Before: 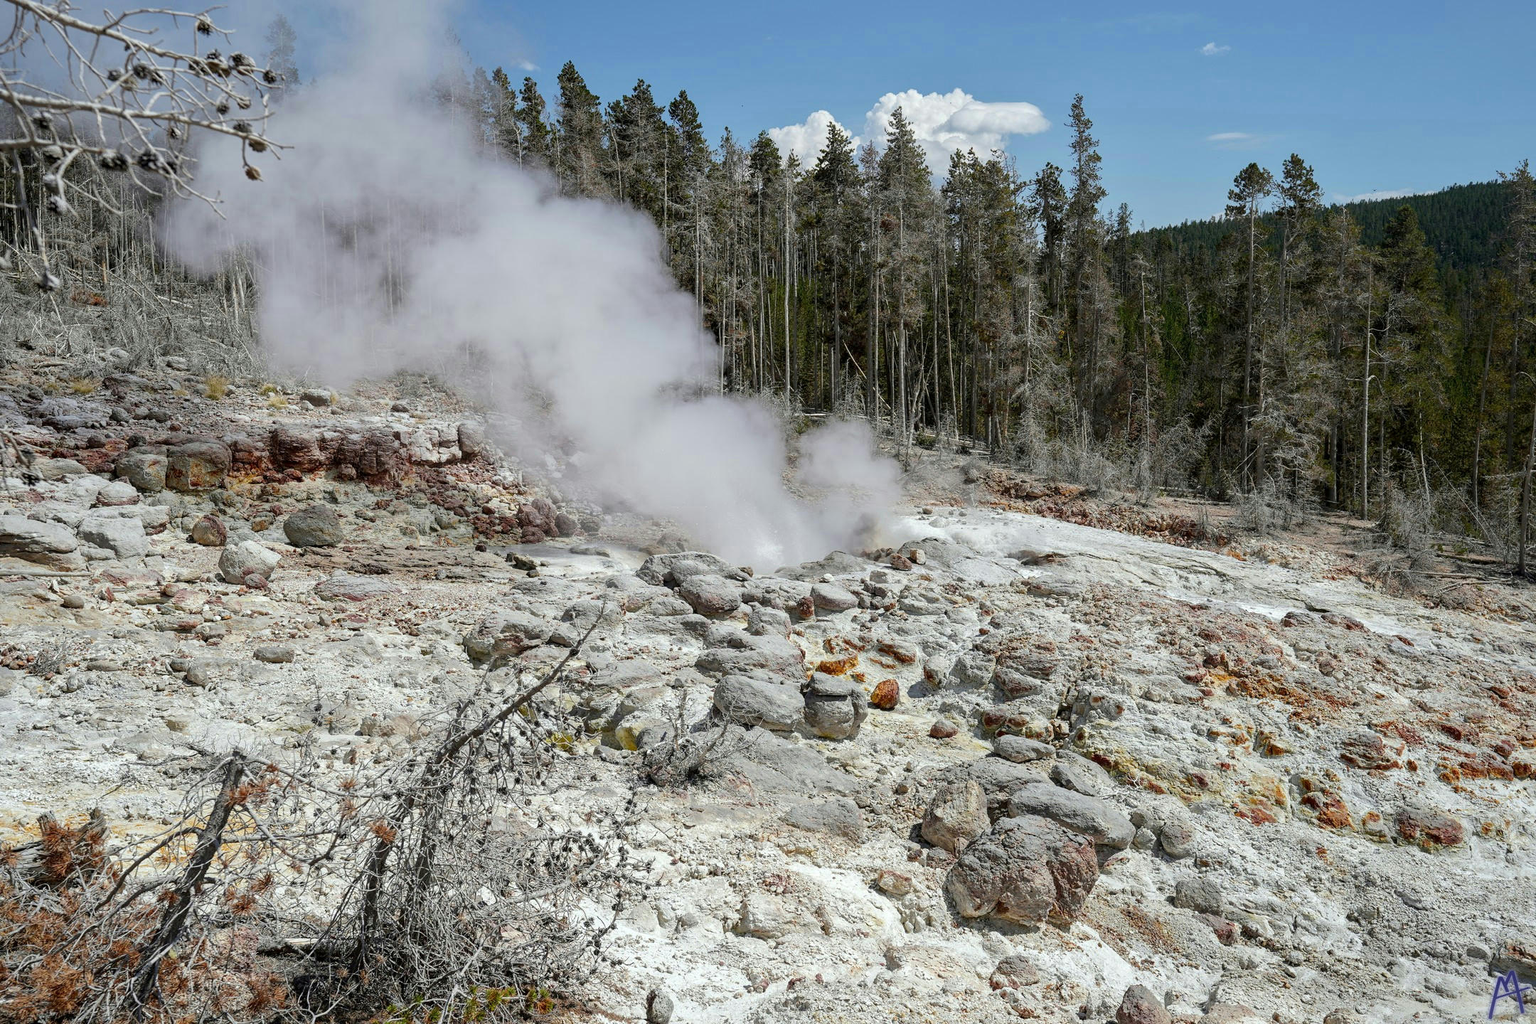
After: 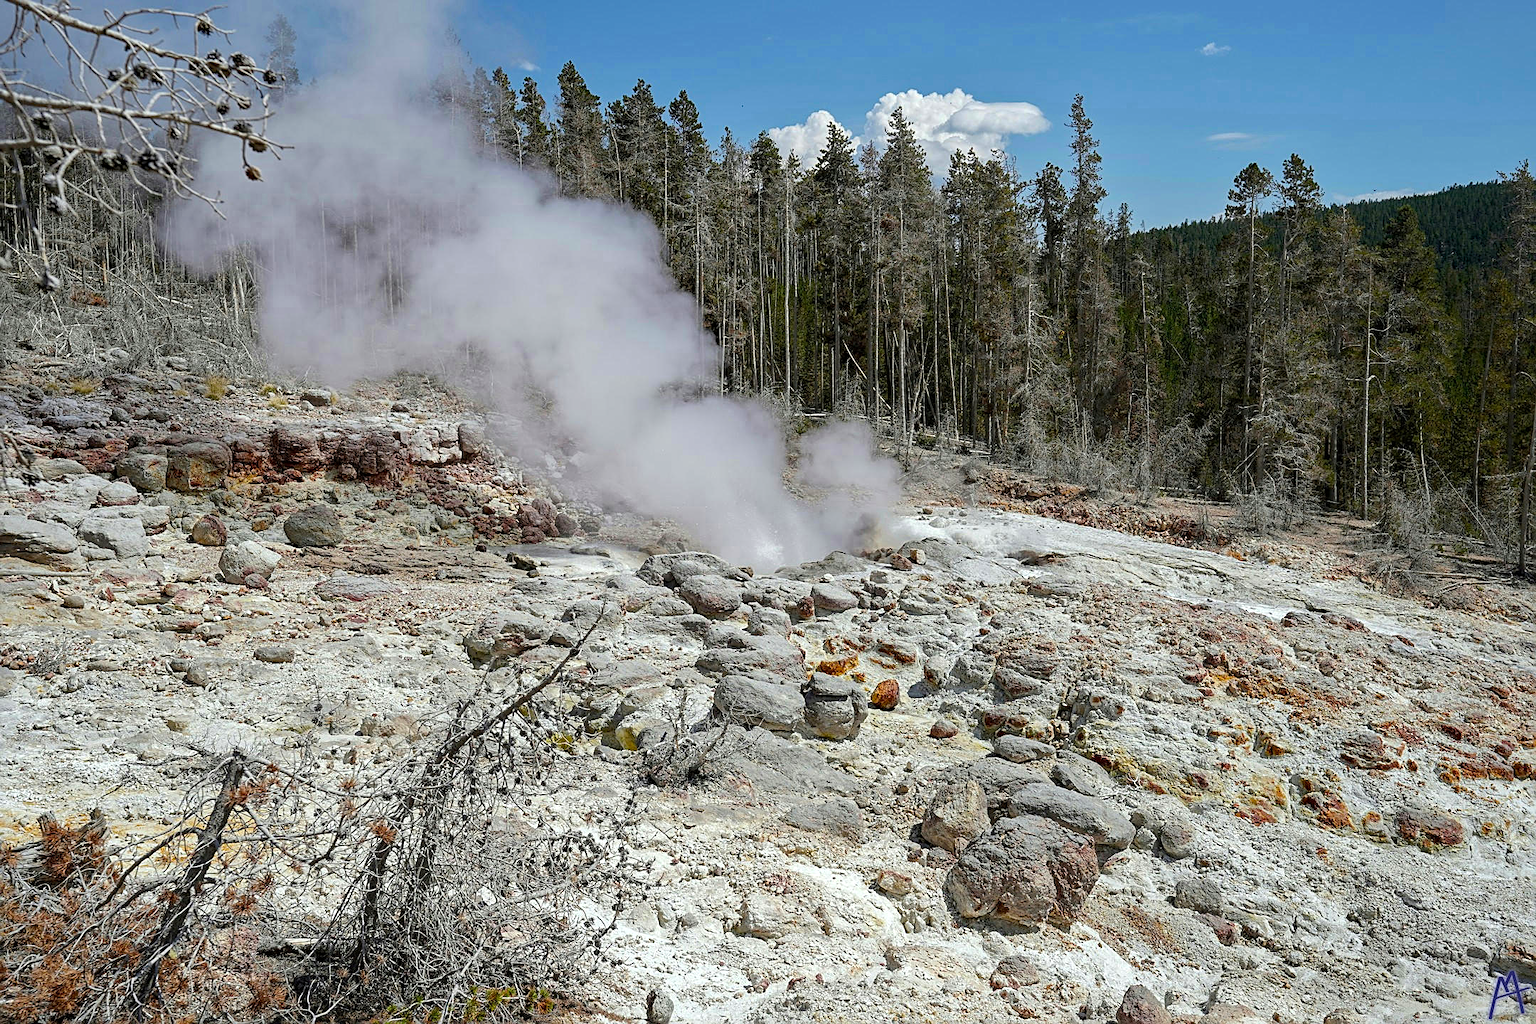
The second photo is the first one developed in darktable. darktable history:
haze removal: compatibility mode true, adaptive false
sharpen: on, module defaults
color balance rgb: perceptual saturation grading › global saturation 10%, global vibrance 10%
